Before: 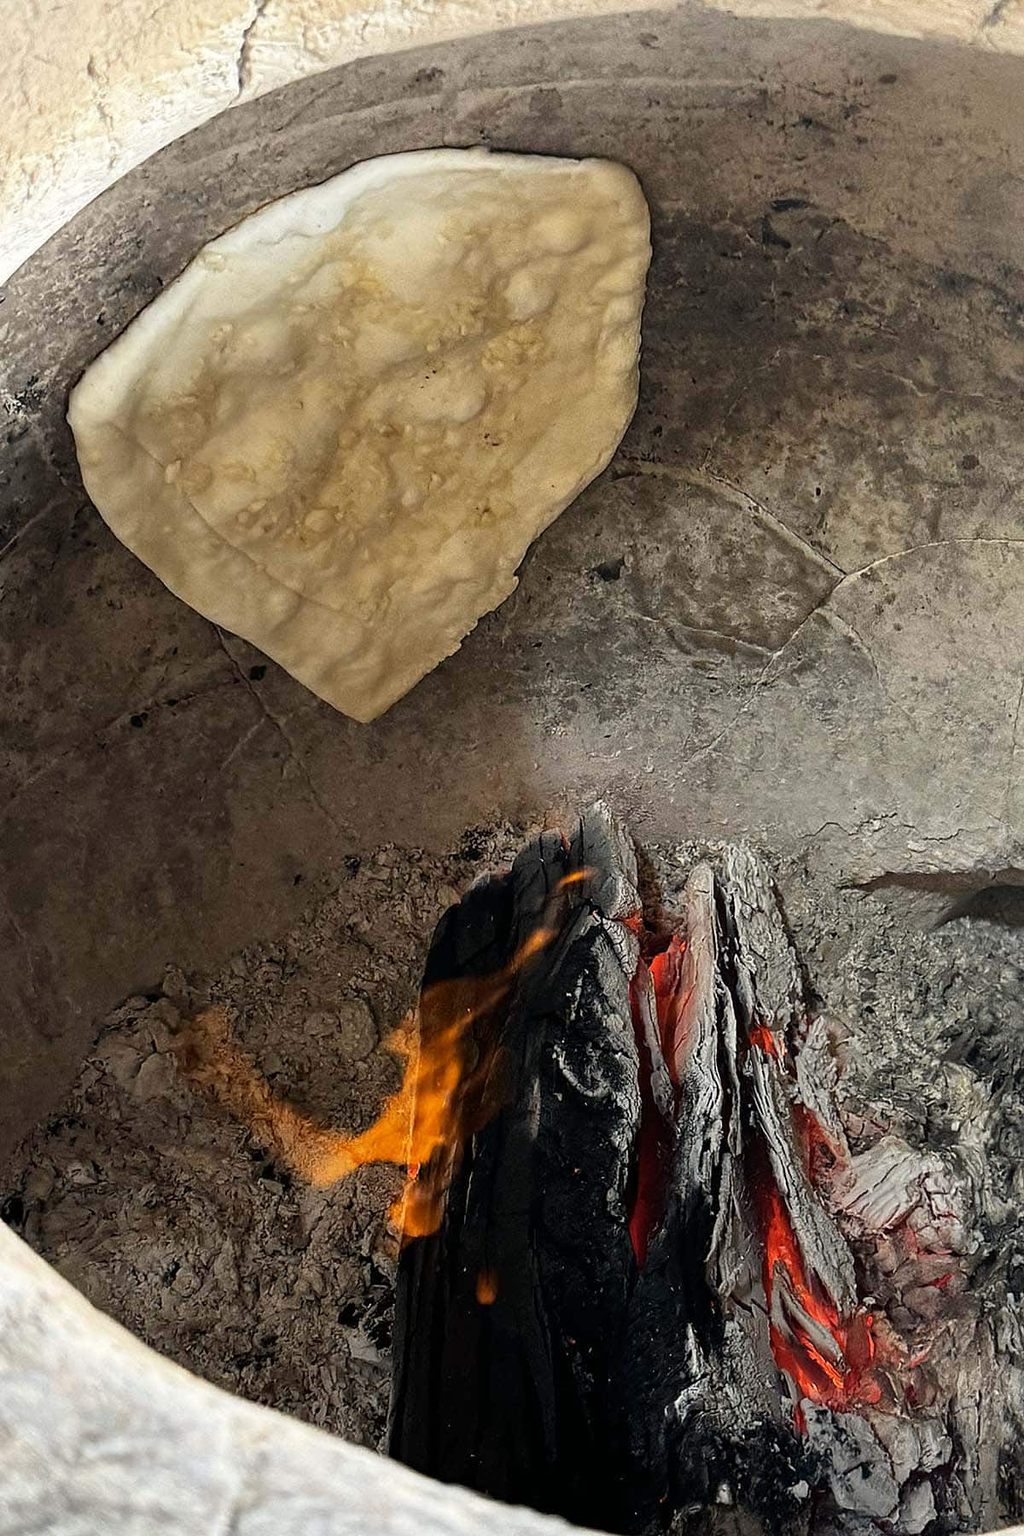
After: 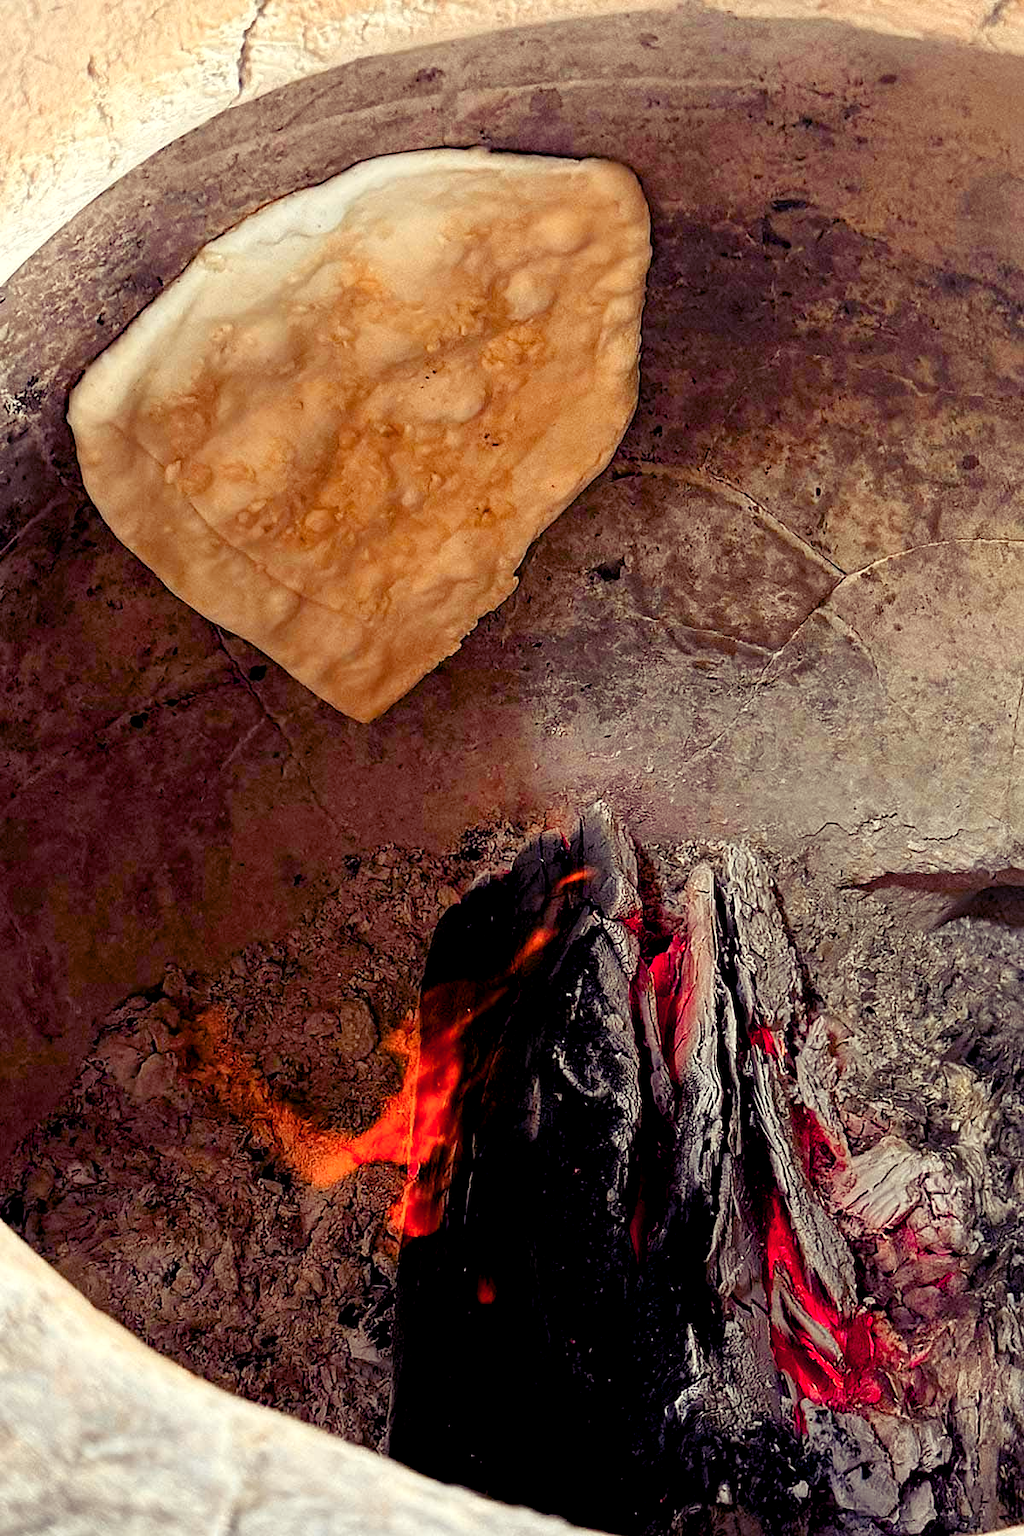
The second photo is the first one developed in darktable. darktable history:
color zones: curves: ch1 [(0.29, 0.492) (0.373, 0.185) (0.509, 0.481)]; ch2 [(0.25, 0.462) (0.749, 0.457)], mix 40.67%
color balance rgb: shadows lift › luminance -21.66%, shadows lift › chroma 8.98%, shadows lift › hue 283.37°, power › chroma 1.05%, power › hue 25.59°, highlights gain › luminance 6.08%, highlights gain › chroma 2.55%, highlights gain › hue 90°, global offset › luminance -0.87%, perceptual saturation grading › global saturation 25%, perceptual saturation grading › highlights -28.39%, perceptual saturation grading › shadows 33.98%
